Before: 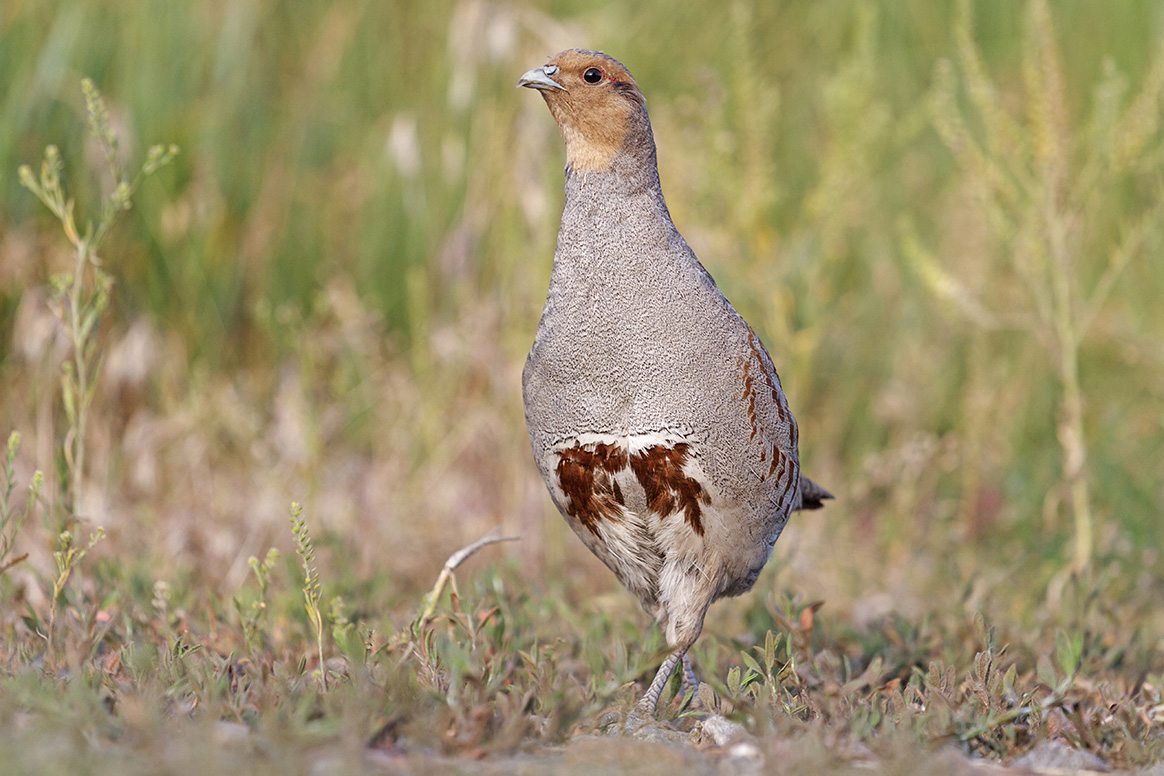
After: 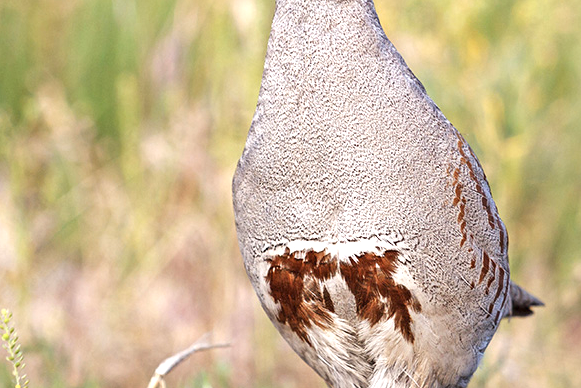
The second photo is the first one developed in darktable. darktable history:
crop: left 25%, top 25%, right 25%, bottom 25%
exposure: black level correction 0, exposure 0.7 EV, compensate exposure bias true, compensate highlight preservation false
